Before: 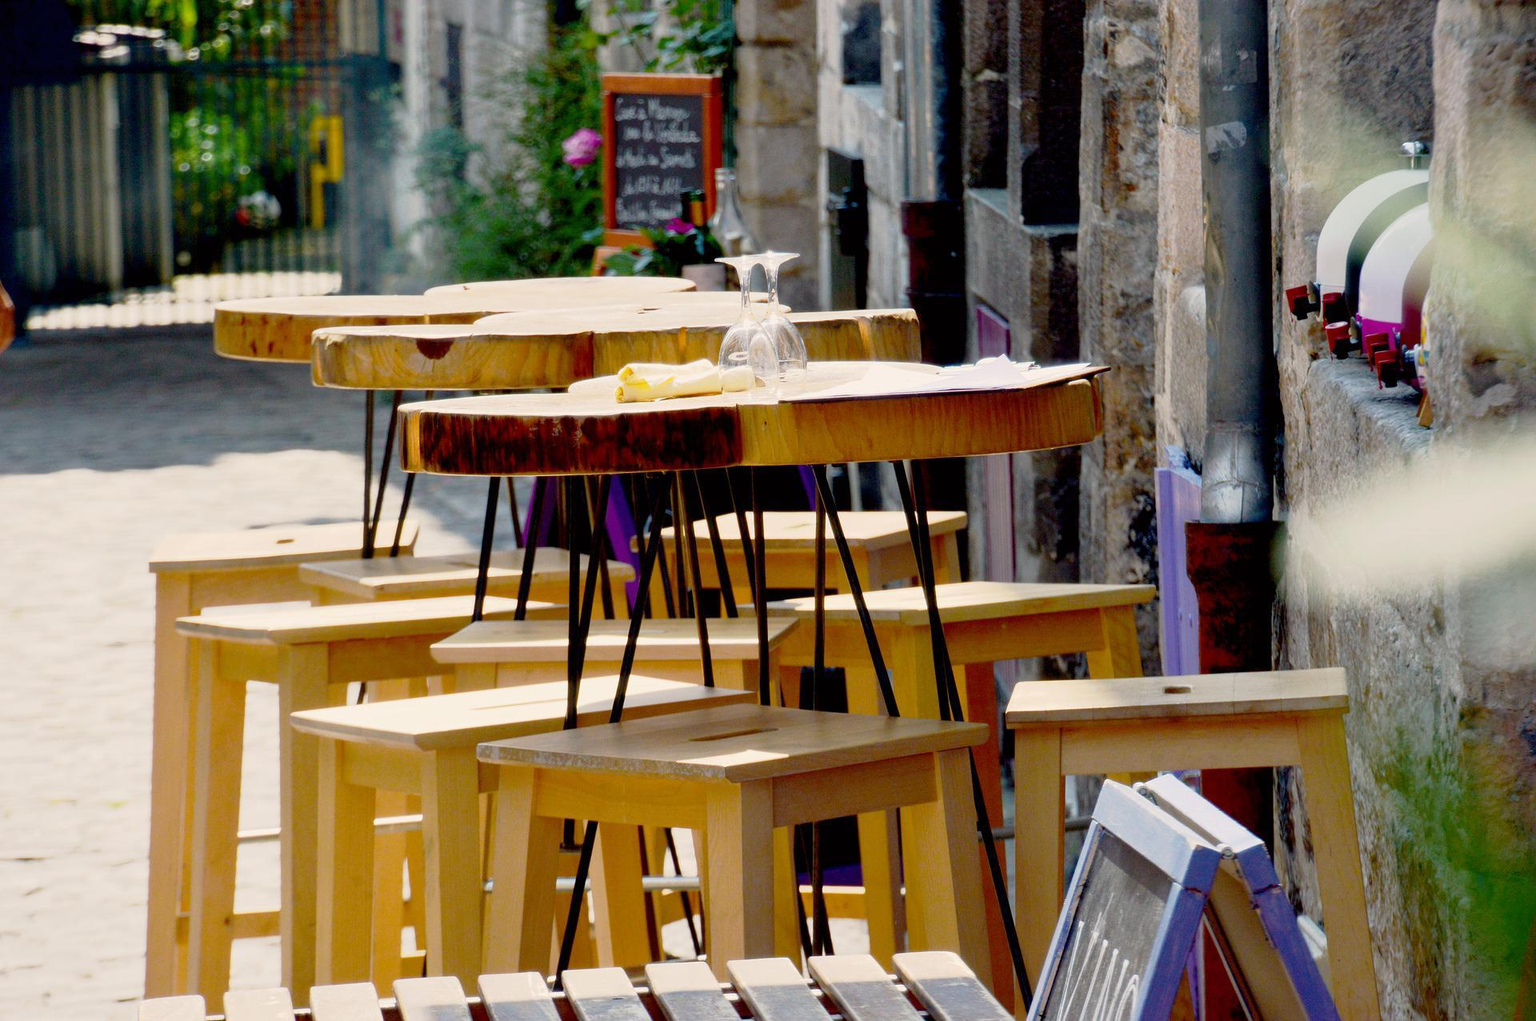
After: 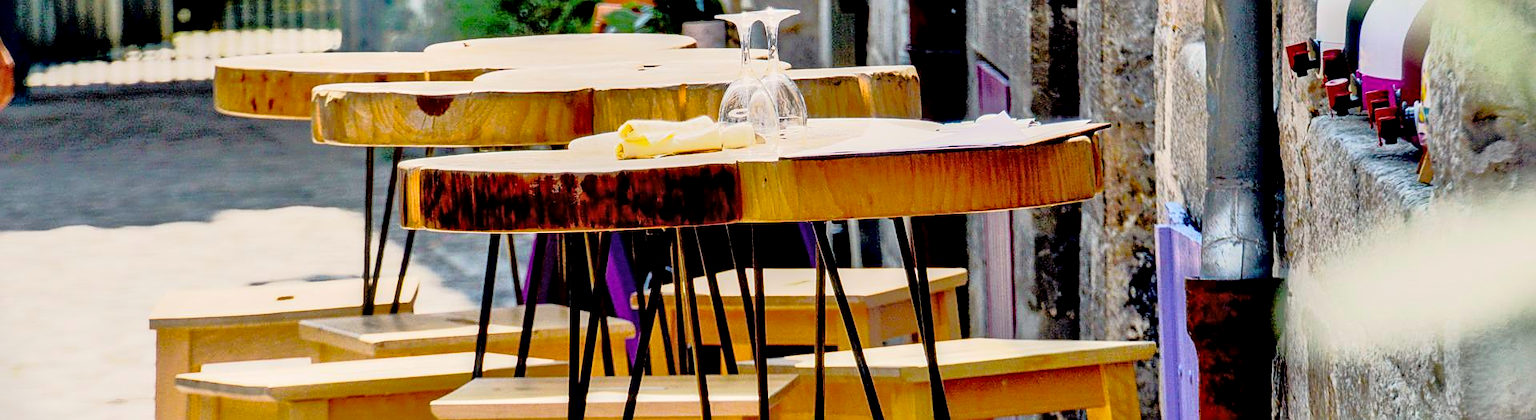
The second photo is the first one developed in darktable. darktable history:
local contrast: shadows 95%, midtone range 0.498
tone equalizer: -7 EV 0.143 EV, -6 EV 0.622 EV, -5 EV 1.16 EV, -4 EV 1.33 EV, -3 EV 1.18 EV, -2 EV 0.6 EV, -1 EV 0.16 EV
crop and rotate: top 23.968%, bottom 34.778%
haze removal: compatibility mode true, adaptive false
vignetting: fall-off start 99.99%, brightness -0.687, width/height ratio 1.321, unbound false
tone curve: curves: ch0 [(0, 0.008) (0.081, 0.044) (0.177, 0.123) (0.283, 0.253) (0.416, 0.449) (0.495, 0.524) (0.661, 0.756) (0.796, 0.859) (1, 0.951)]; ch1 [(0, 0) (0.161, 0.092) (0.35, 0.33) (0.392, 0.392) (0.427, 0.426) (0.479, 0.472) (0.505, 0.5) (0.521, 0.524) (0.567, 0.556) (0.583, 0.588) (0.625, 0.627) (0.678, 0.733) (1, 1)]; ch2 [(0, 0) (0.346, 0.362) (0.404, 0.427) (0.502, 0.499) (0.531, 0.523) (0.544, 0.561) (0.58, 0.59) (0.629, 0.642) (0.717, 0.678) (1, 1)], color space Lab, linked channels, preserve colors none
sharpen: on, module defaults
